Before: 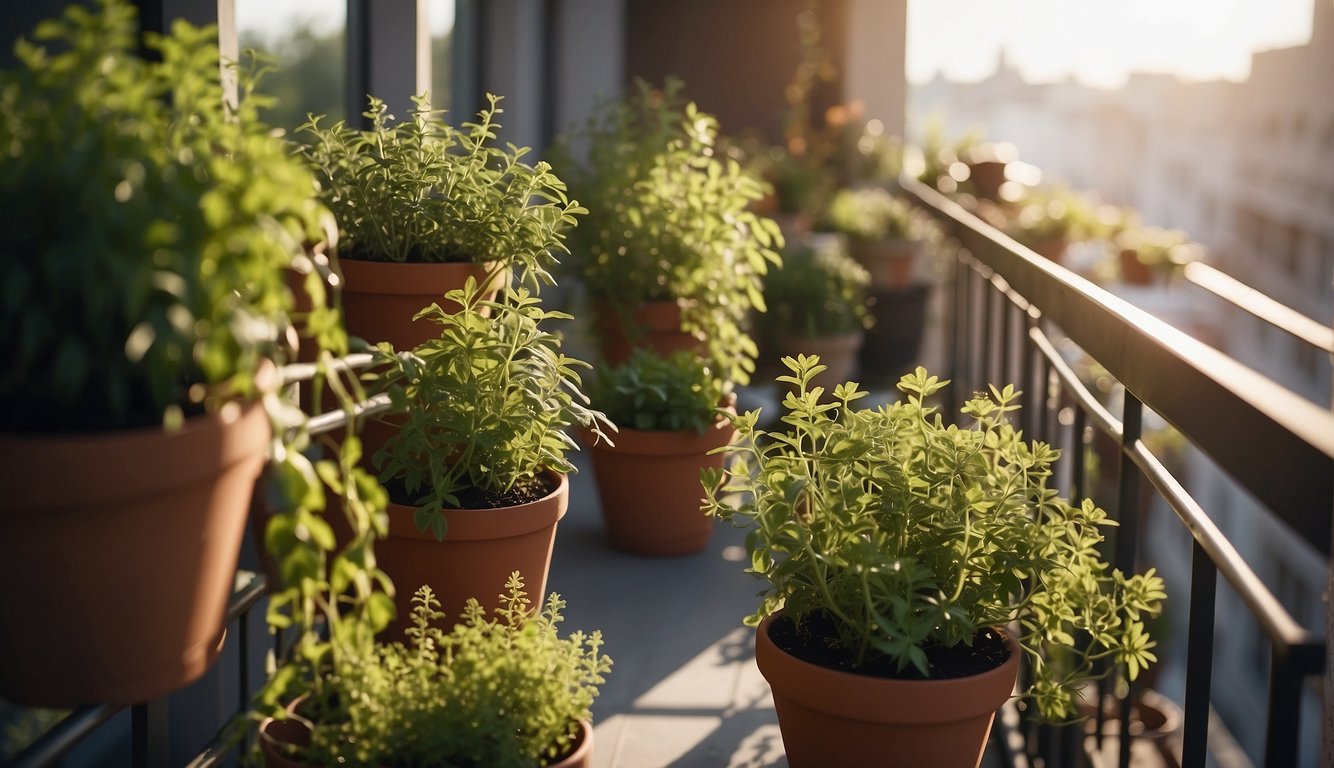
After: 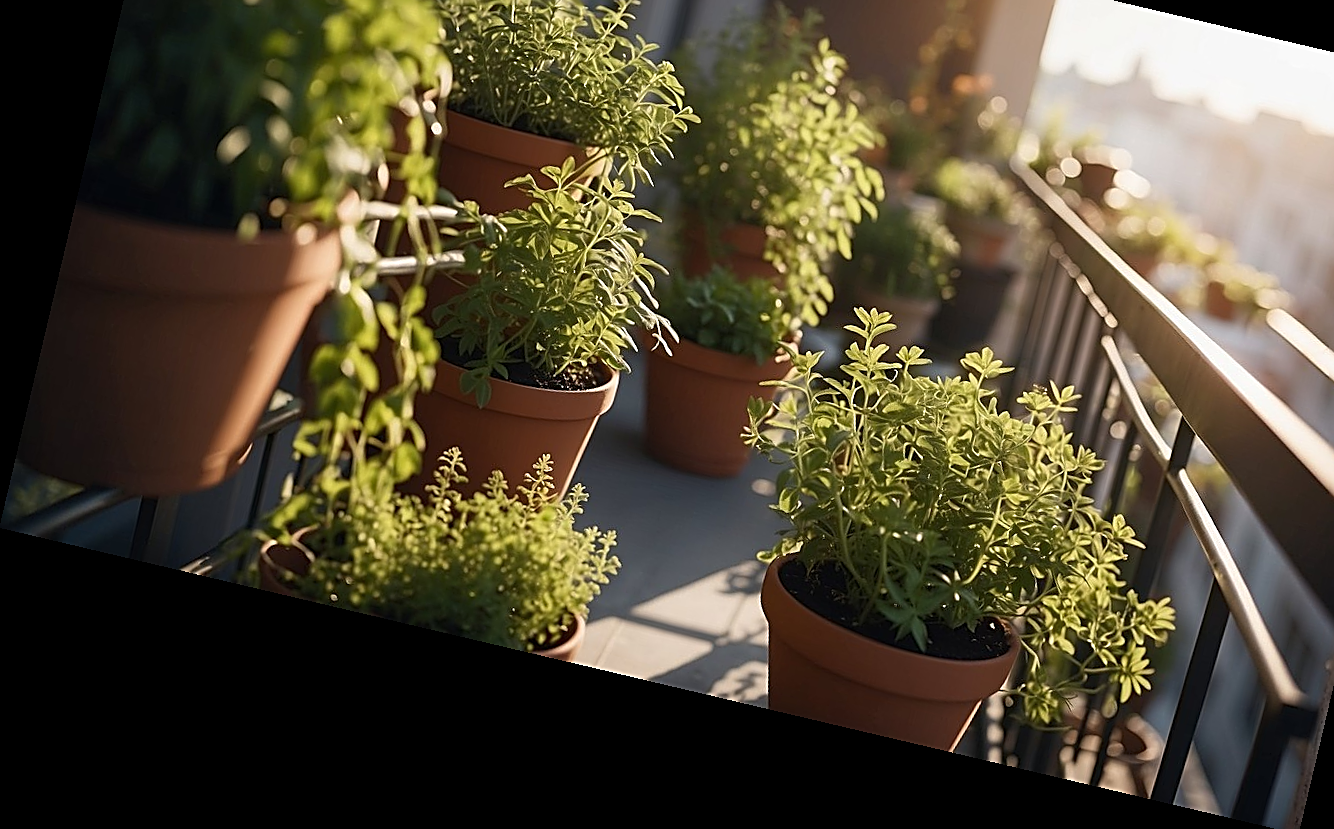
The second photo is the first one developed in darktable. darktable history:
rotate and perspective: rotation 13.27°, automatic cropping off
sharpen: amount 1
crop: top 20.916%, right 9.437%, bottom 0.316%
